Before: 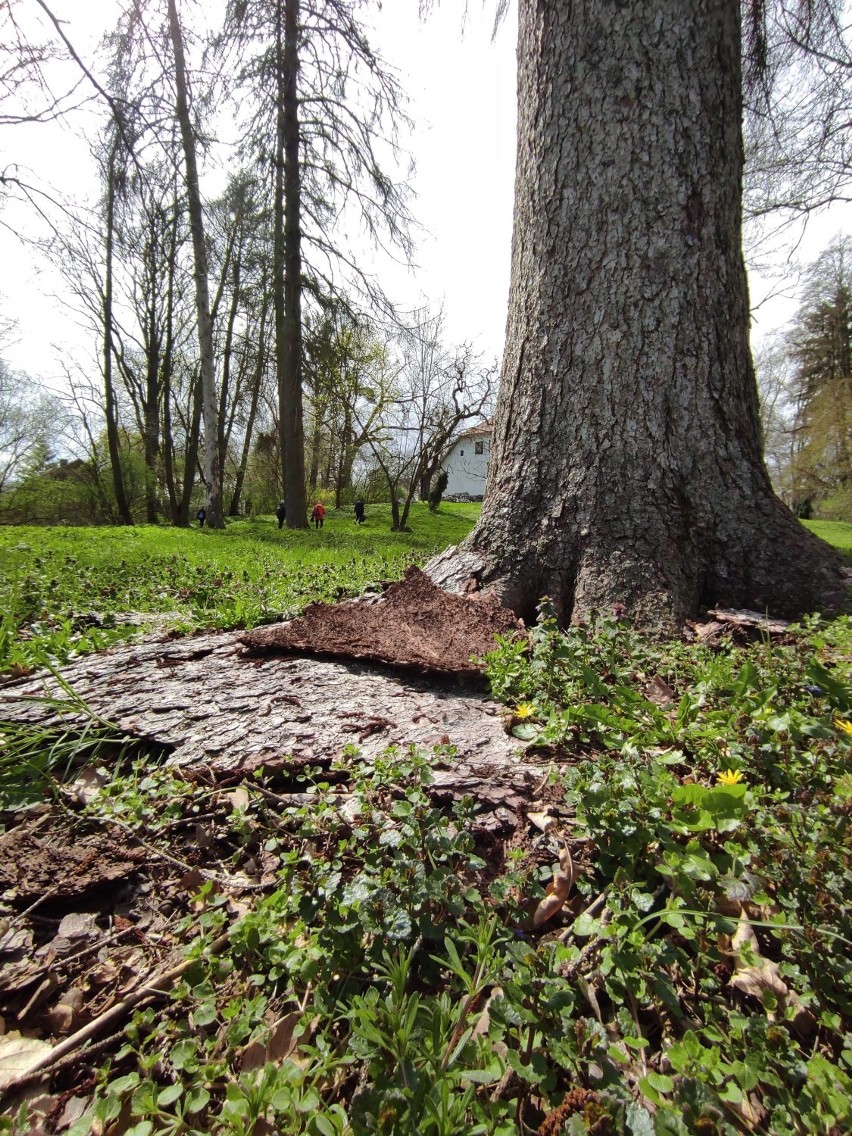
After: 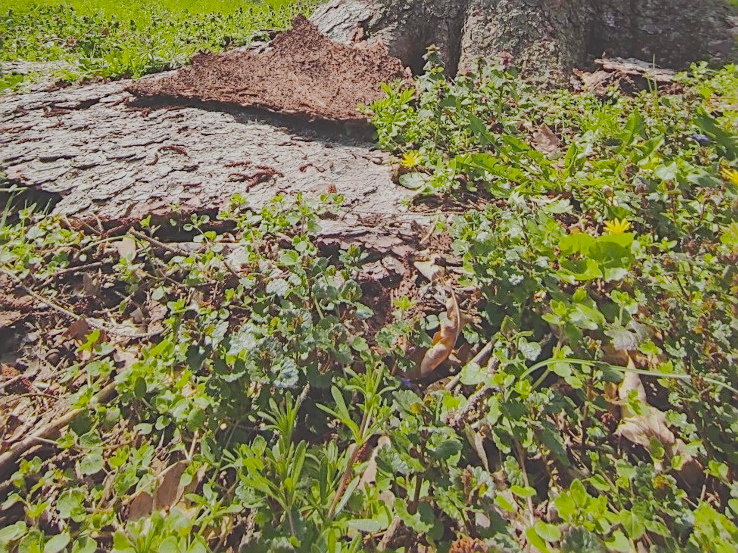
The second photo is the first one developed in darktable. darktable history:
sharpen: amount 0.496
tone equalizer: -8 EV 0.079 EV
contrast brightness saturation: brightness 0.115
crop and rotate: left 13.315%, top 48.579%, bottom 2.718%
filmic rgb: middle gray luminance 2.74%, black relative exposure -9.94 EV, white relative exposure 6.99 EV, dynamic range scaling 10.44%, target black luminance 0%, hardness 3.17, latitude 43.77%, contrast 0.683, highlights saturation mix 3.79%, shadows ↔ highlights balance 13.74%, preserve chrominance no, color science v5 (2021), iterations of high-quality reconstruction 0, contrast in shadows safe, contrast in highlights safe
color balance rgb: perceptual saturation grading › global saturation 31.197%, perceptual brilliance grading › mid-tones 9.701%, perceptual brilliance grading › shadows 15.626%, global vibrance 20%
exposure: black level correction -0.015, compensate highlight preservation false
local contrast: on, module defaults
